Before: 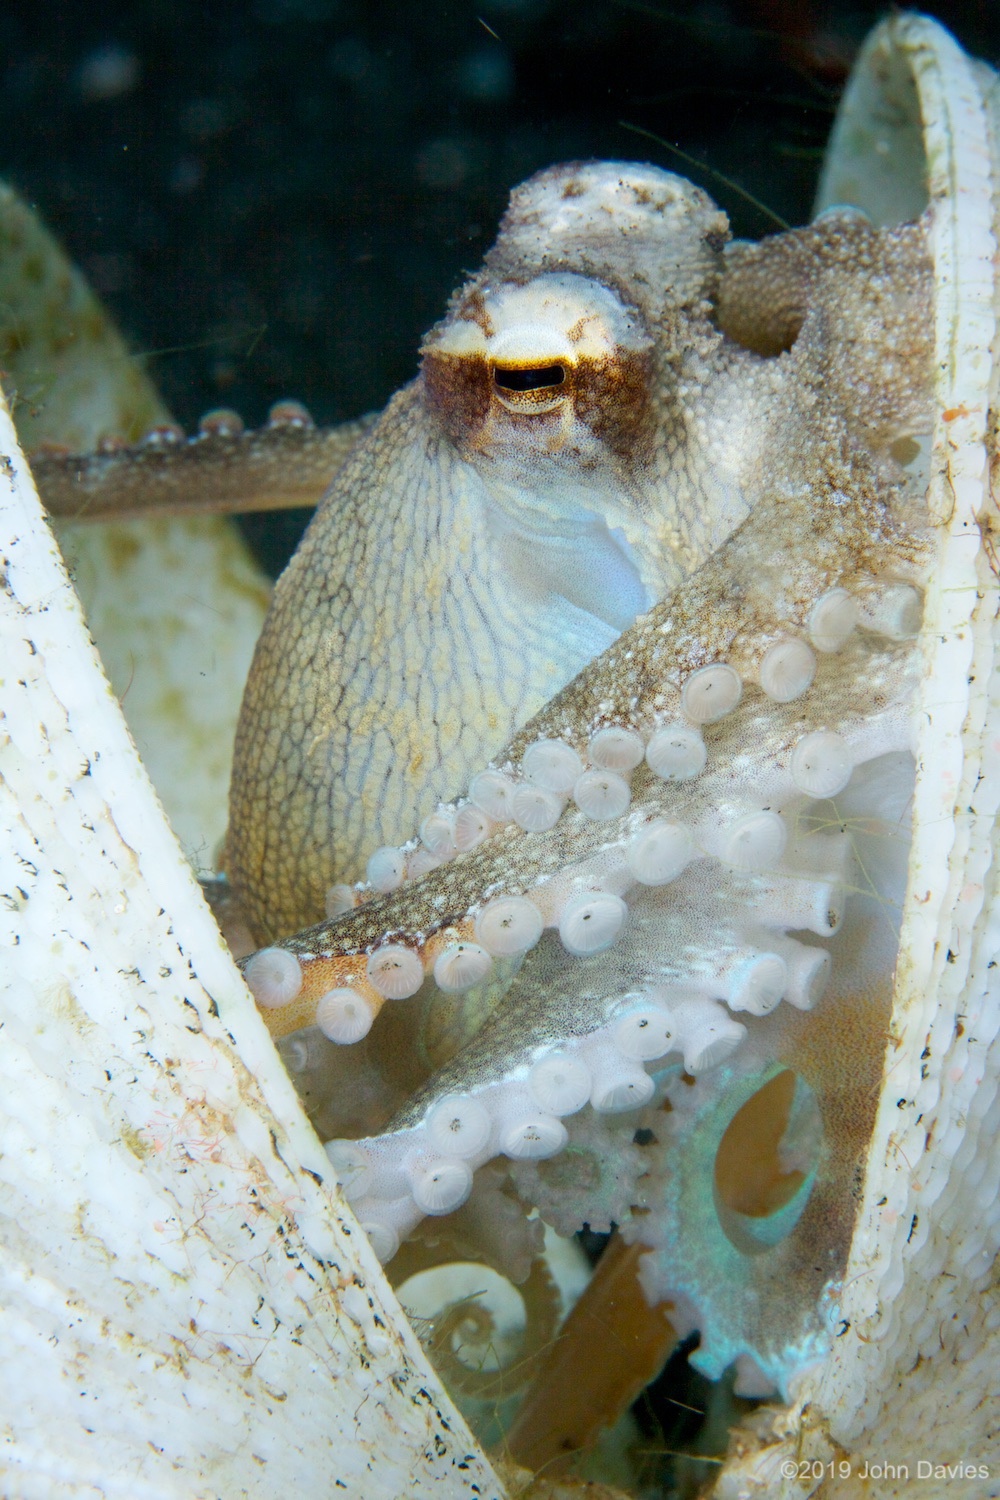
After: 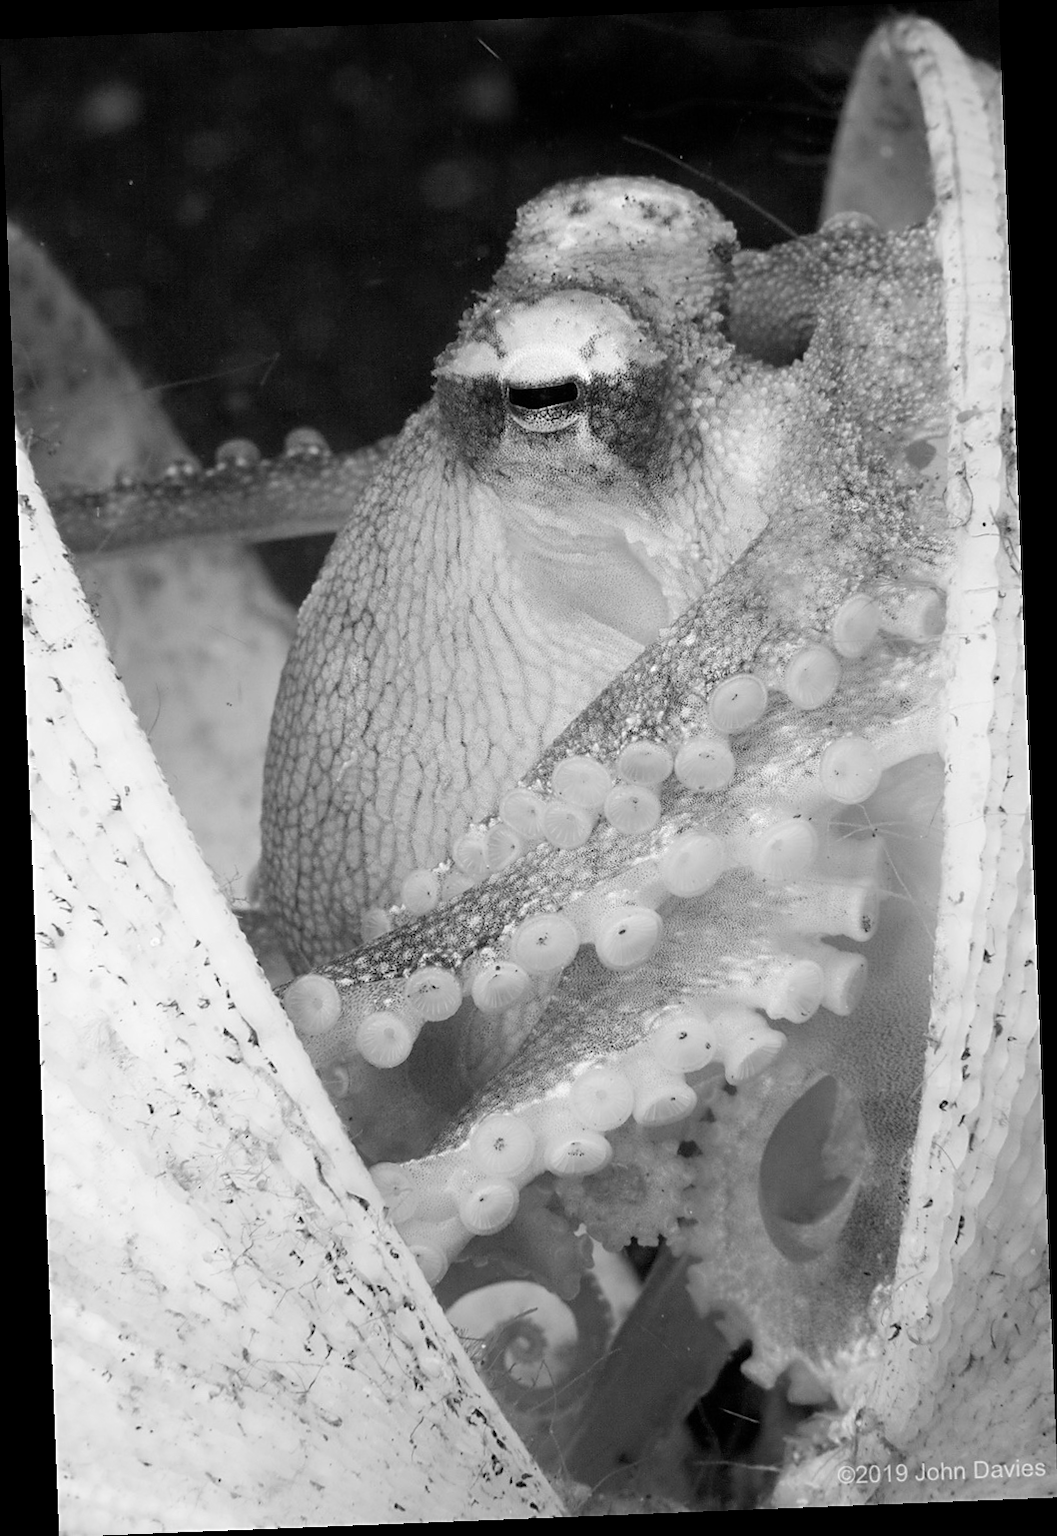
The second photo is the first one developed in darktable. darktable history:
rotate and perspective: rotation -2.29°, automatic cropping off
contrast brightness saturation: contrast 0.04, saturation 0.16
sharpen: radius 1.864, amount 0.398, threshold 1.271
monochrome: on, module defaults
